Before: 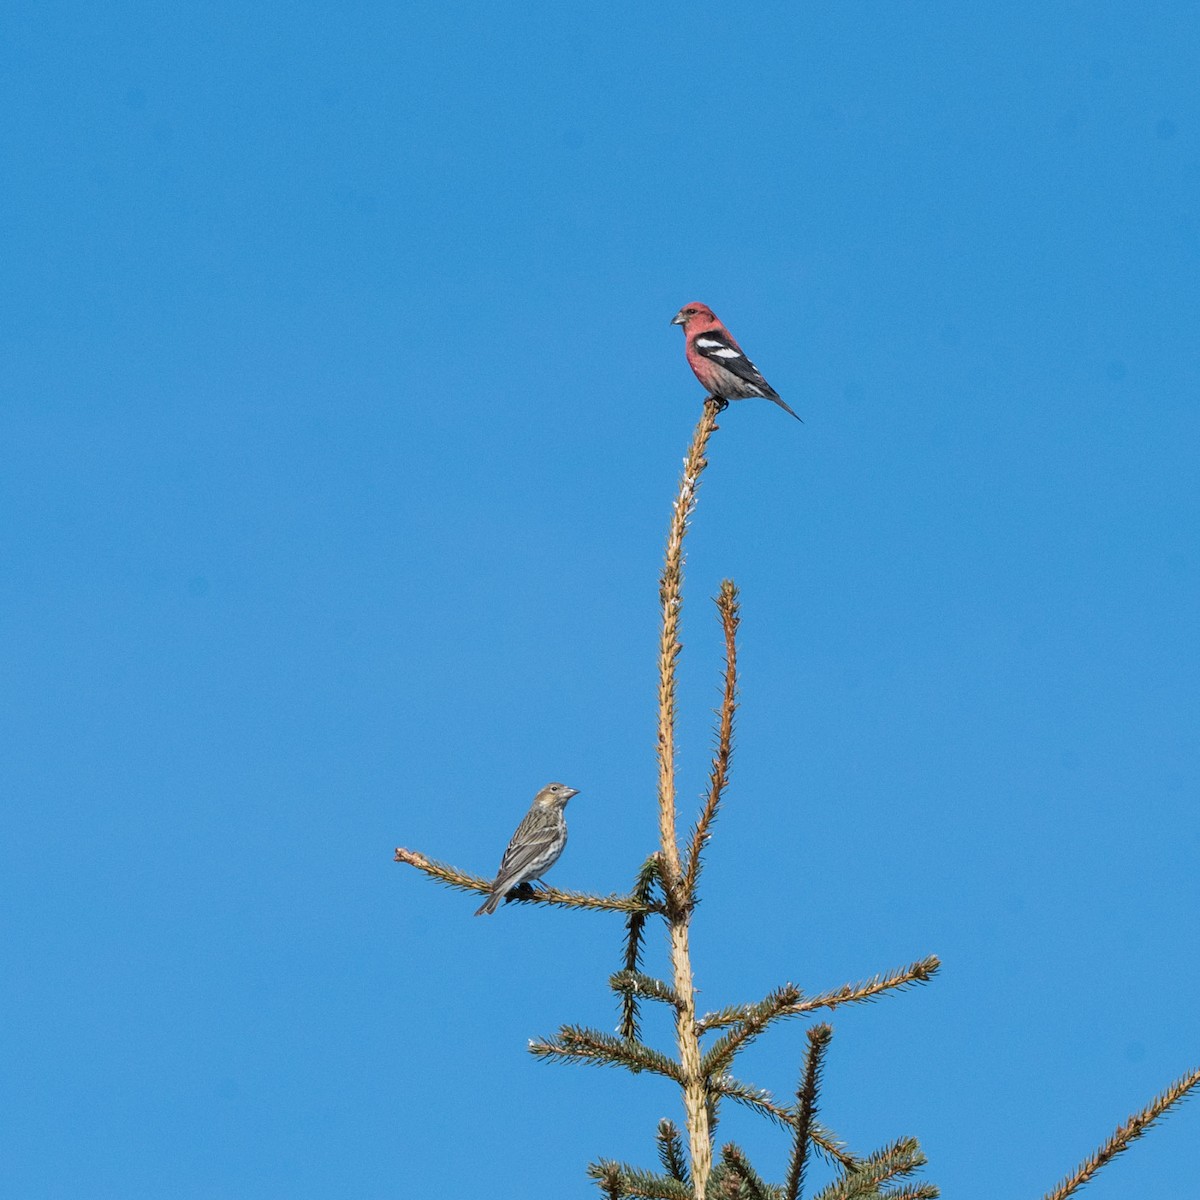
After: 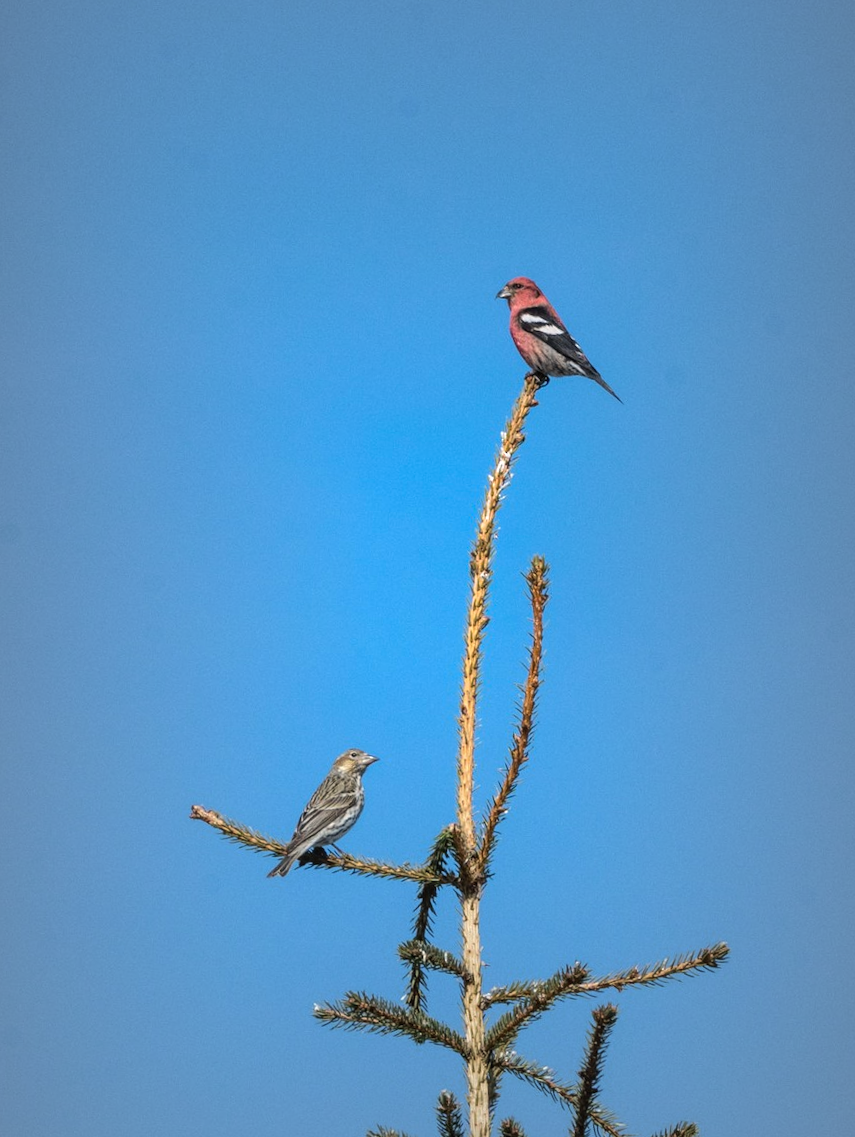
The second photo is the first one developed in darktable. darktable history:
local contrast: detail 109%
color balance rgb: perceptual saturation grading › global saturation -0.077%, global vibrance 20%
tone equalizer: -8 EV -0.421 EV, -7 EV -0.394 EV, -6 EV -0.37 EV, -5 EV -0.248 EV, -3 EV 0.199 EV, -2 EV 0.317 EV, -1 EV 0.368 EV, +0 EV 0.426 EV, edges refinement/feathering 500, mask exposure compensation -1.57 EV, preserve details no
color correction: highlights a* 0.951, highlights b* 2.85, saturation 1.1
crop and rotate: angle -3.2°, left 14.011%, top 0.021%, right 10.852%, bottom 0.03%
vignetting: fall-off start 17.35%, fall-off radius 136.75%, width/height ratio 0.616, shape 0.599, unbound false
